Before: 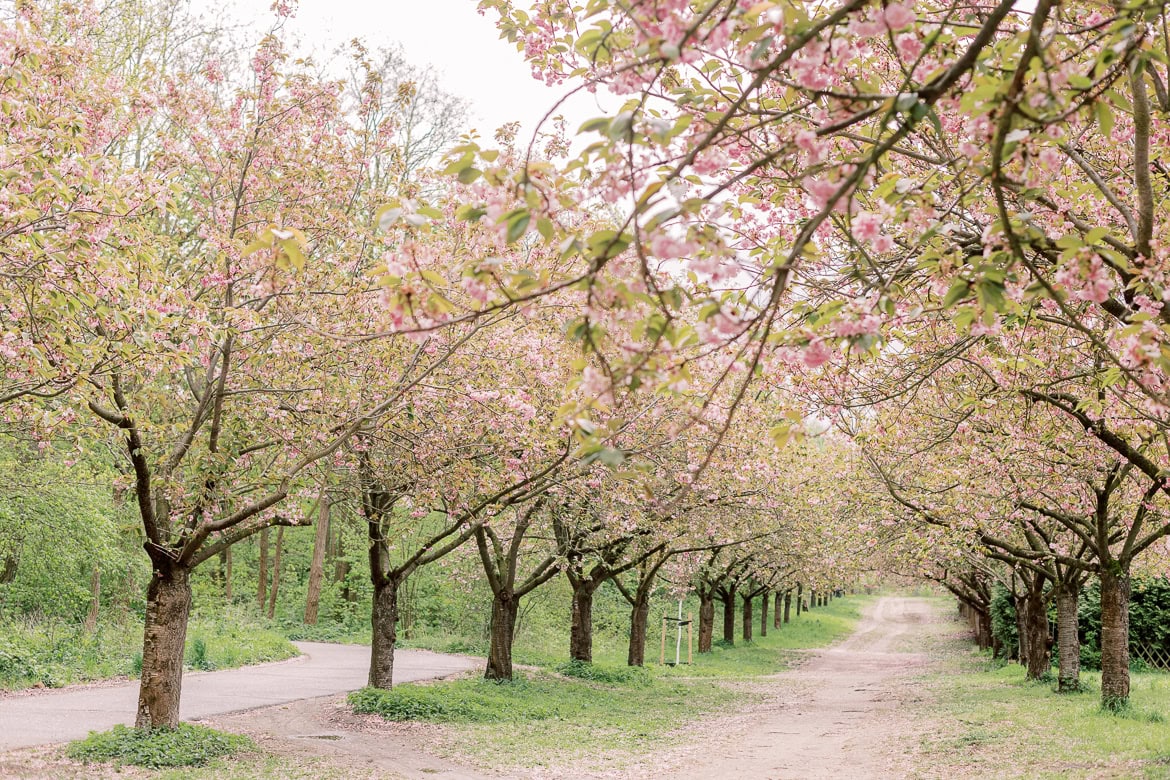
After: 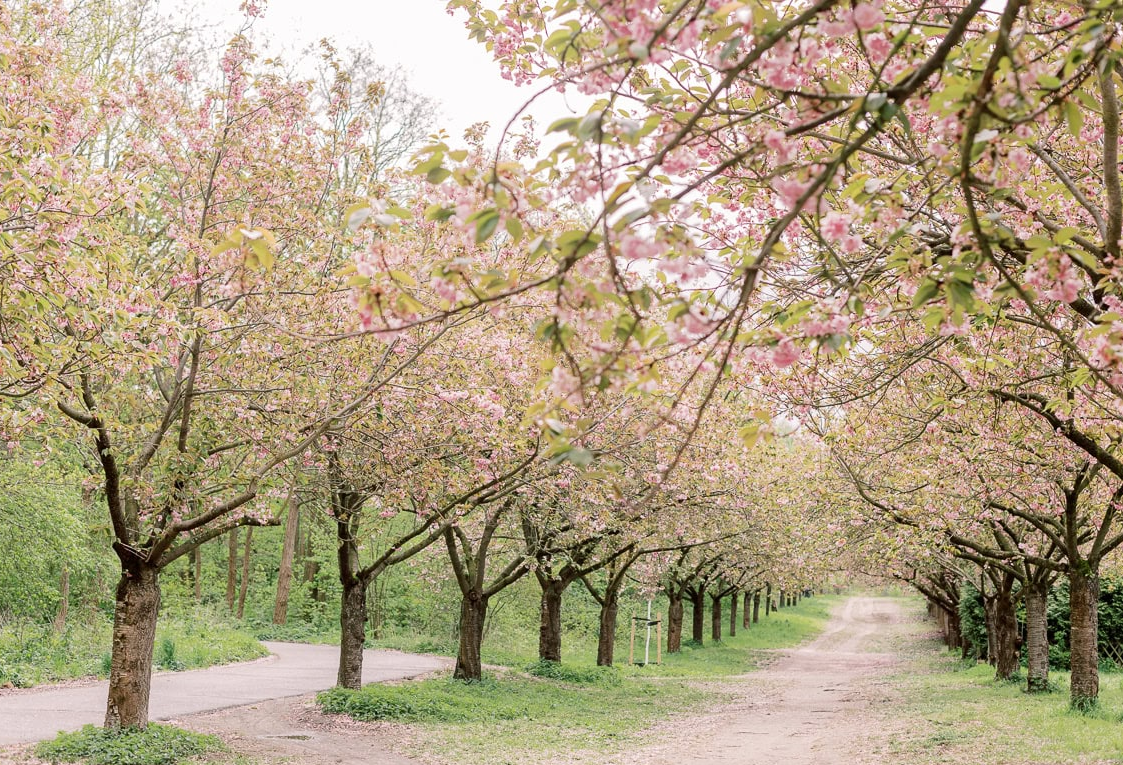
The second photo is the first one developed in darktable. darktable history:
crop and rotate: left 2.69%, right 1.308%, bottom 1.877%
